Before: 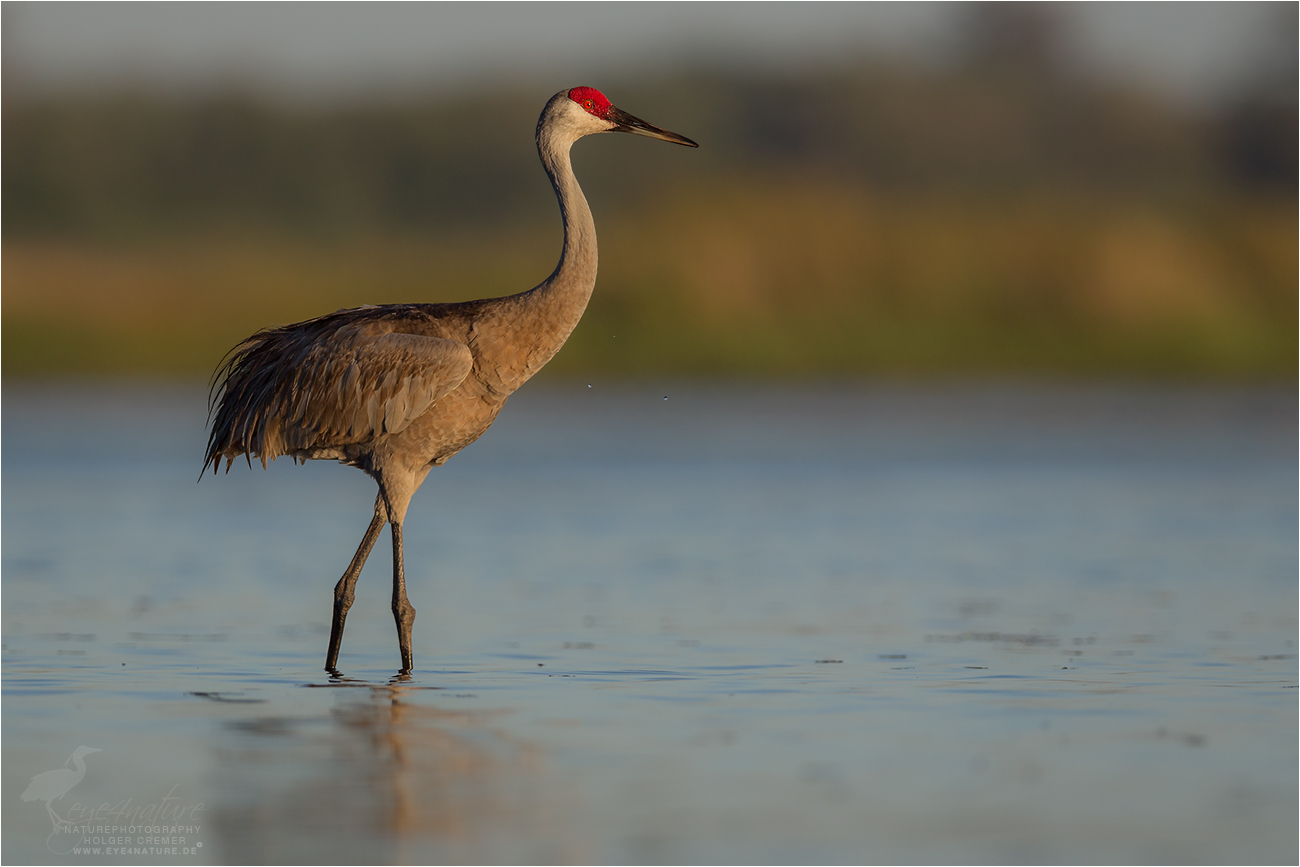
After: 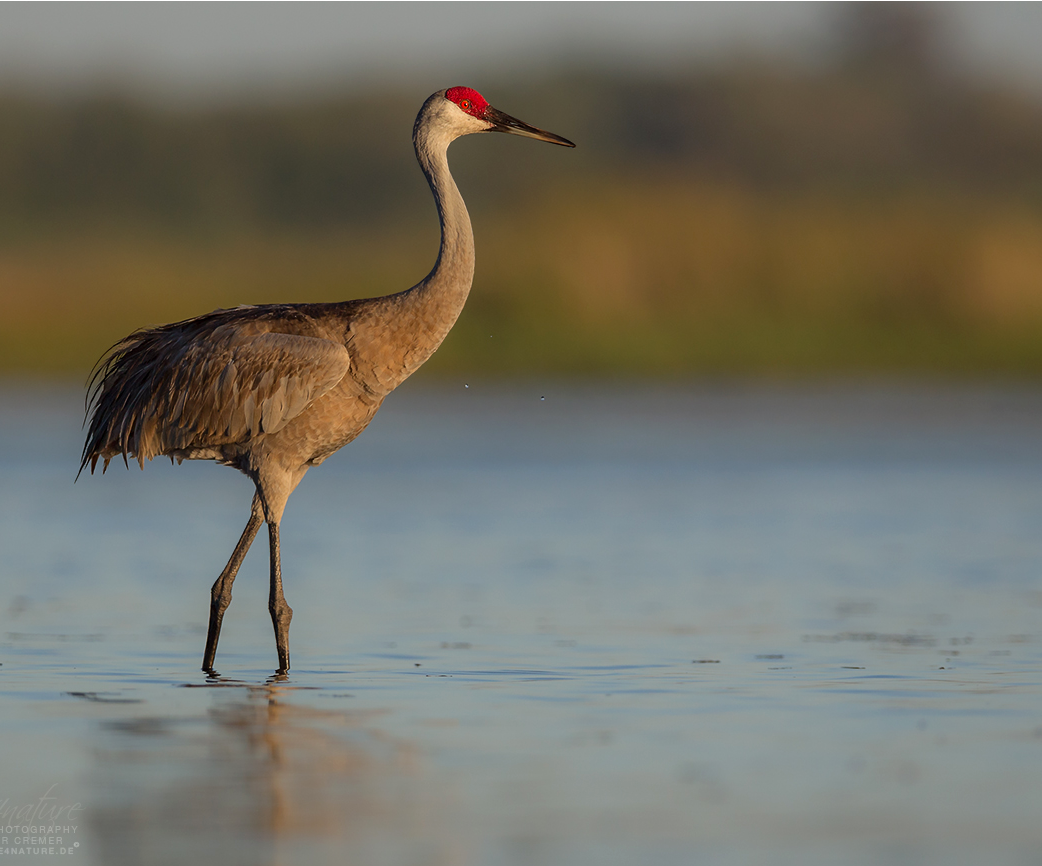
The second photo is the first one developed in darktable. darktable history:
crop and rotate: left 9.514%, right 10.284%
levels: levels [0, 0.476, 0.951]
exposure: compensate highlight preservation false
